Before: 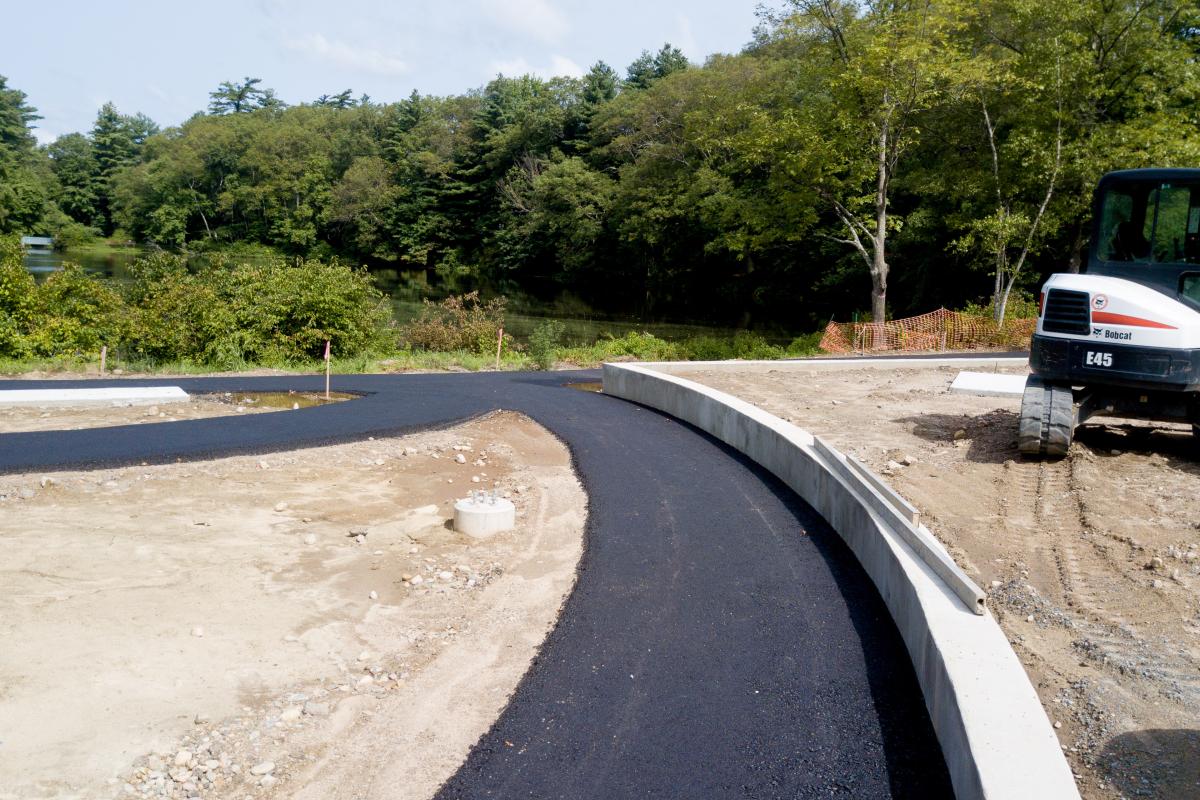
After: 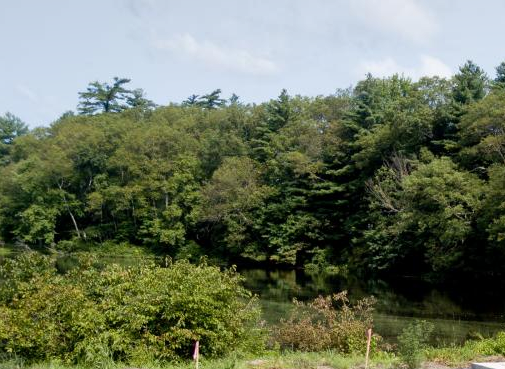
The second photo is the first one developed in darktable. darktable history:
crop and rotate: left 10.962%, top 0.073%, right 46.916%, bottom 53.692%
shadows and highlights: highlights color adjustment 0.619%, soften with gaussian
